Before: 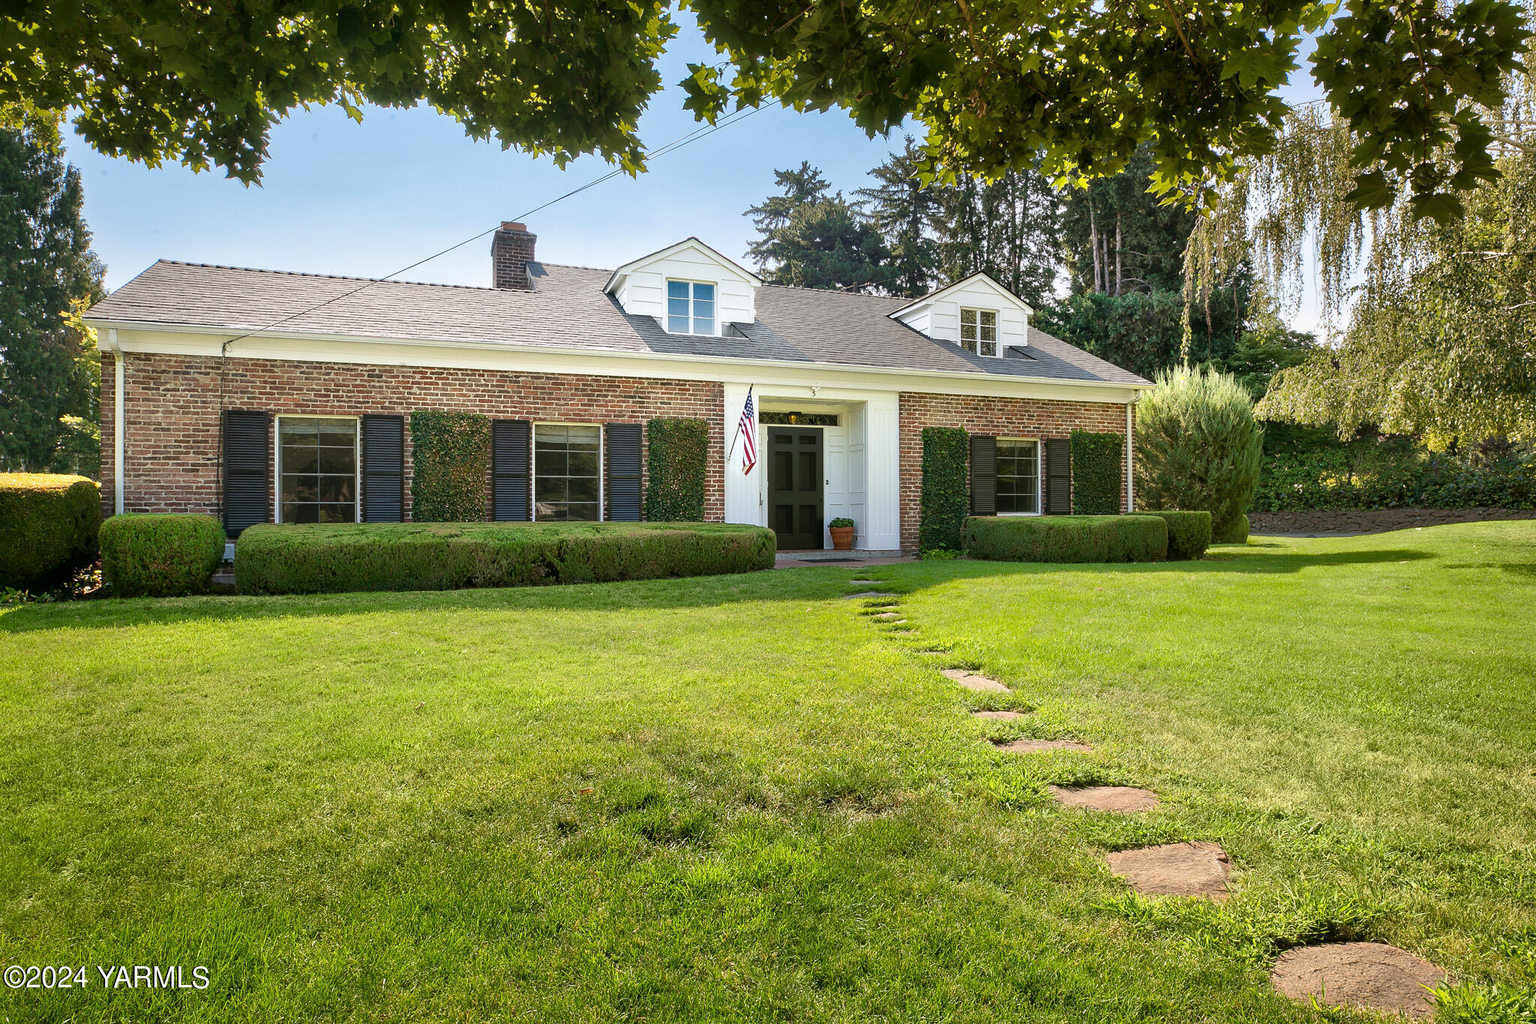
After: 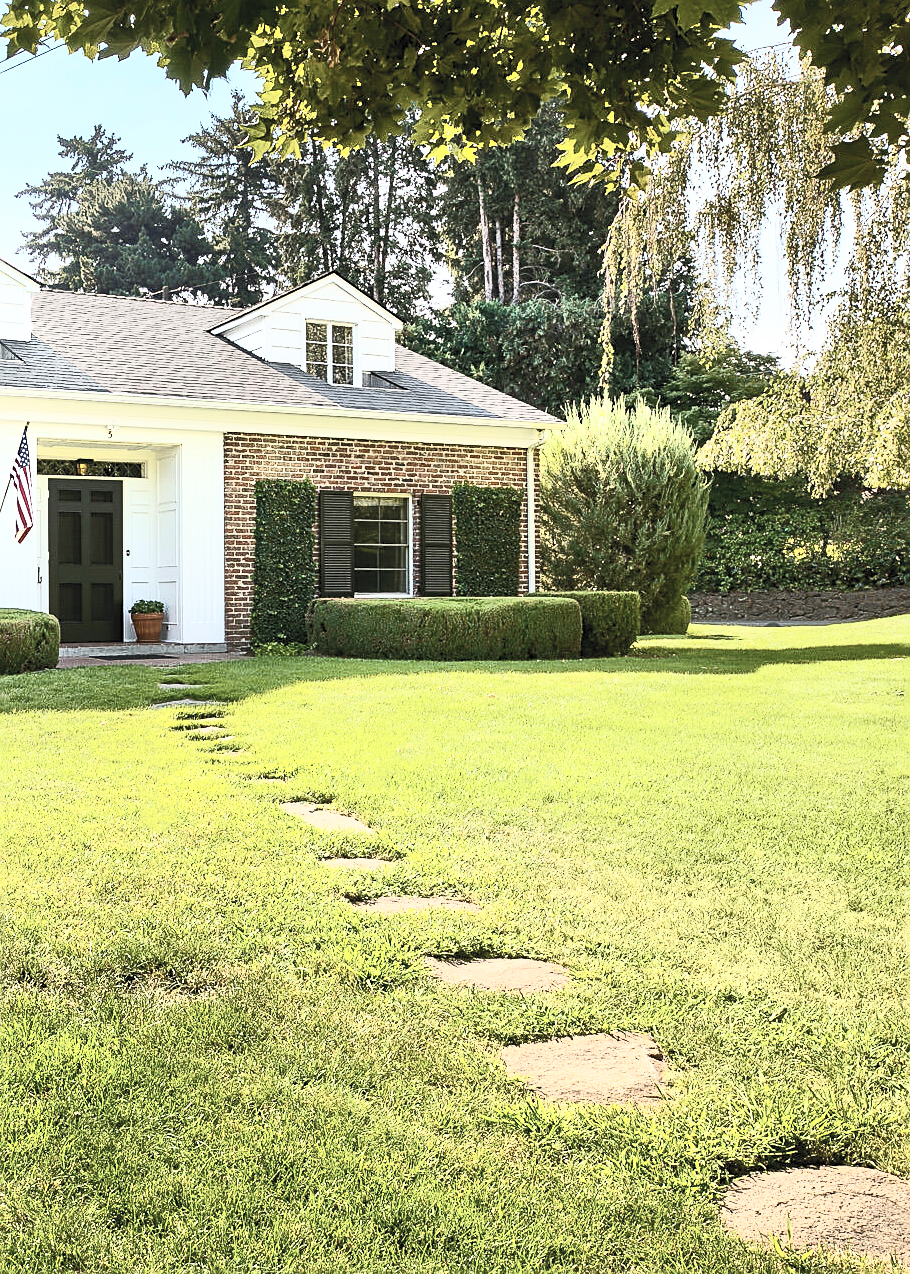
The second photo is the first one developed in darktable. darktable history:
crop: left 47.628%, top 6.643%, right 7.874%
sharpen: on, module defaults
color balance rgb: perceptual saturation grading › global saturation 20%, global vibrance 20%
contrast brightness saturation: contrast 0.57, brightness 0.57, saturation -0.34
